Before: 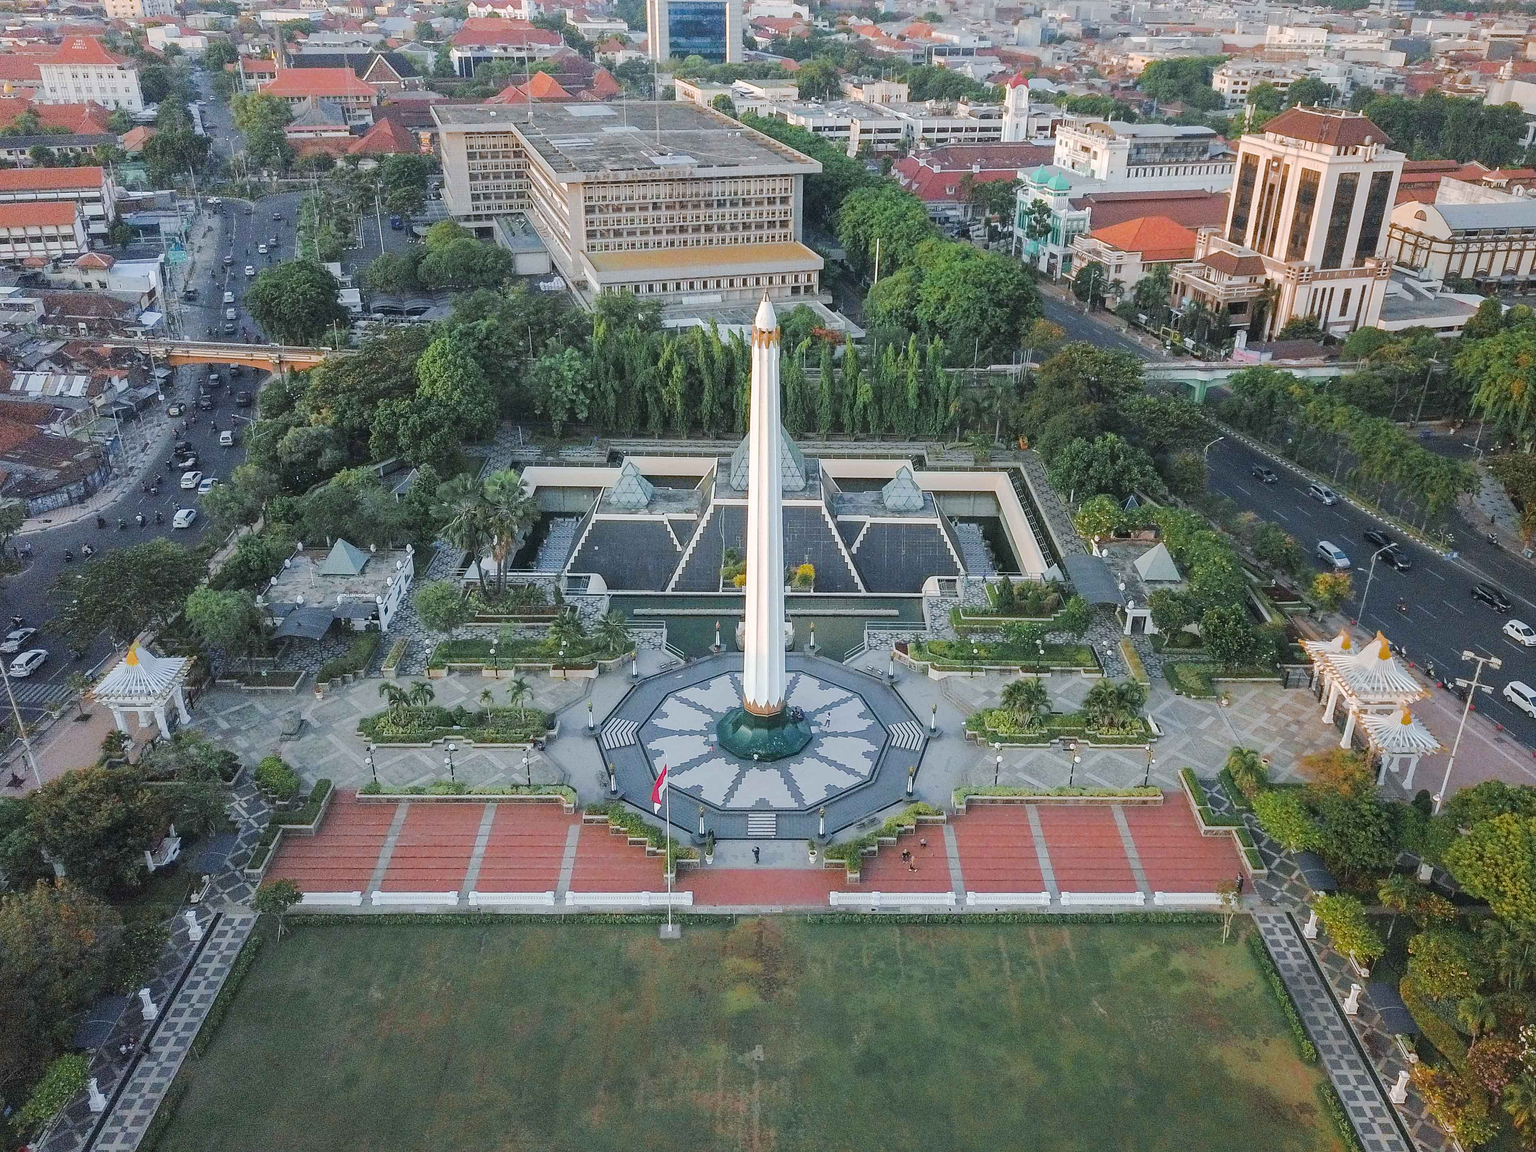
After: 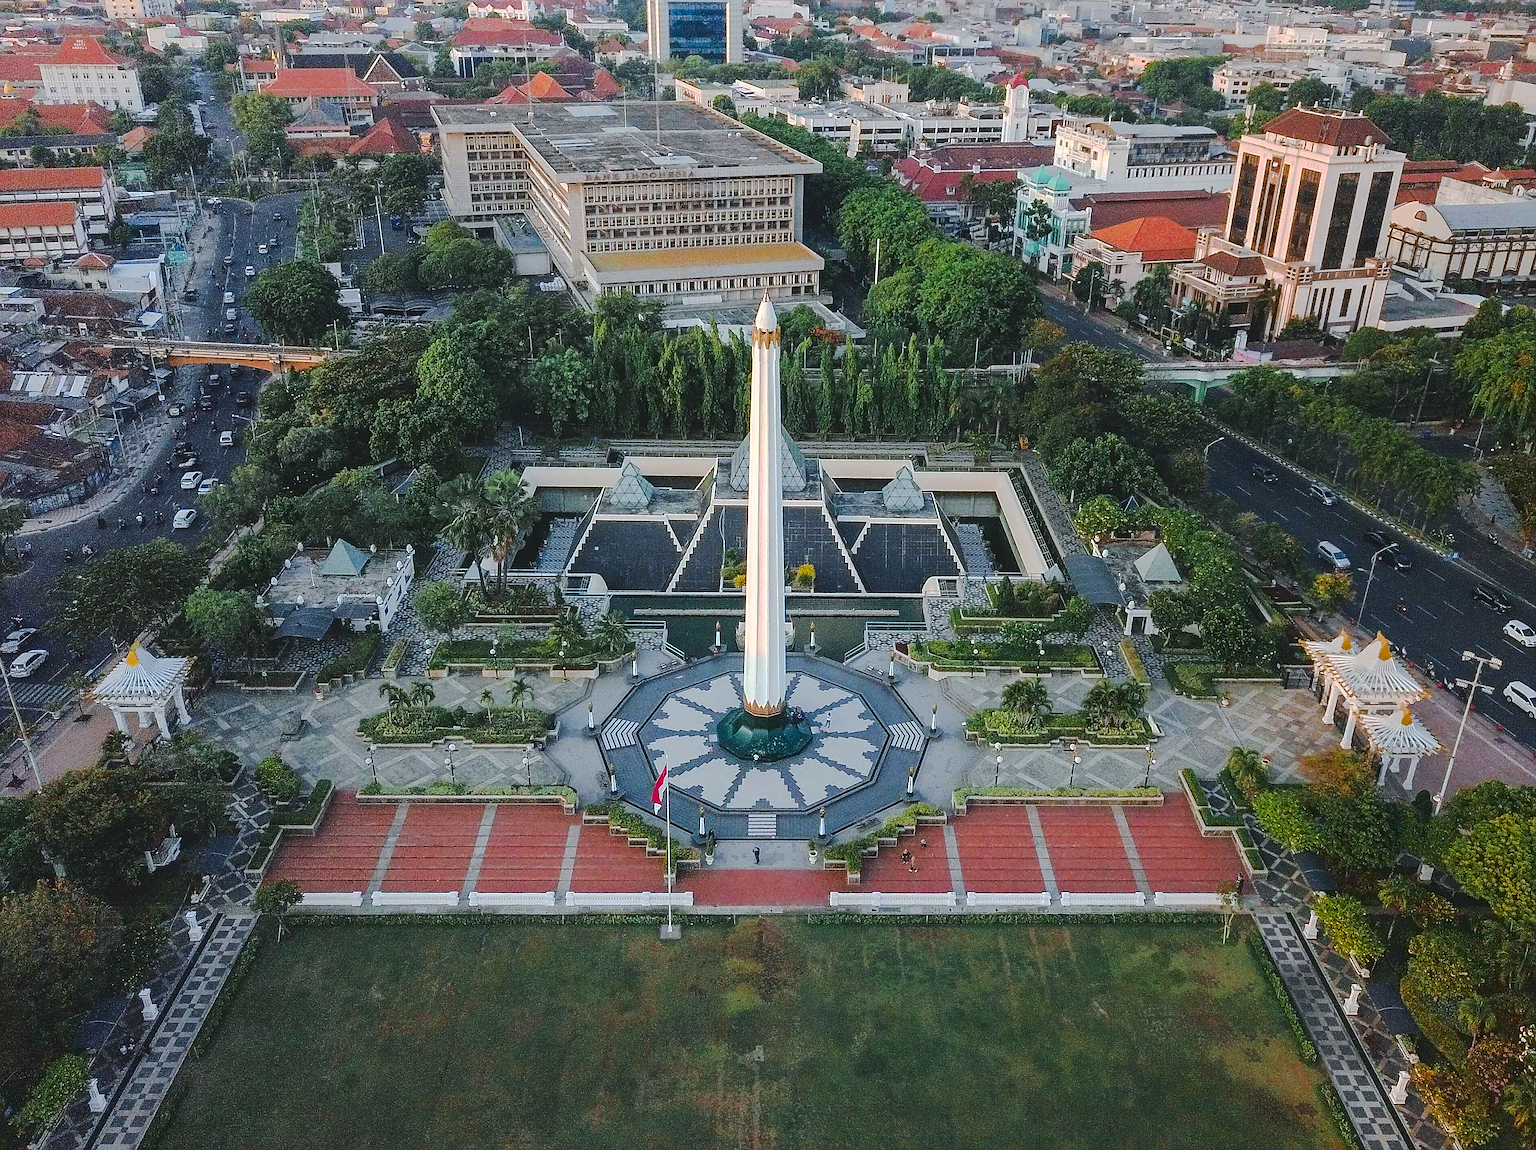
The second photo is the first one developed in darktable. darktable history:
crop: bottom 0.071%
tone curve: curves: ch0 [(0, 0) (0.003, 0.096) (0.011, 0.096) (0.025, 0.098) (0.044, 0.099) (0.069, 0.106) (0.1, 0.128) (0.136, 0.153) (0.177, 0.186) (0.224, 0.218) (0.277, 0.265) (0.335, 0.316) (0.399, 0.374) (0.468, 0.445) (0.543, 0.526) (0.623, 0.605) (0.709, 0.681) (0.801, 0.758) (0.898, 0.819) (1, 1)], preserve colors none
sharpen: on, module defaults
contrast brightness saturation: contrast 0.19, brightness -0.11, saturation 0.21
